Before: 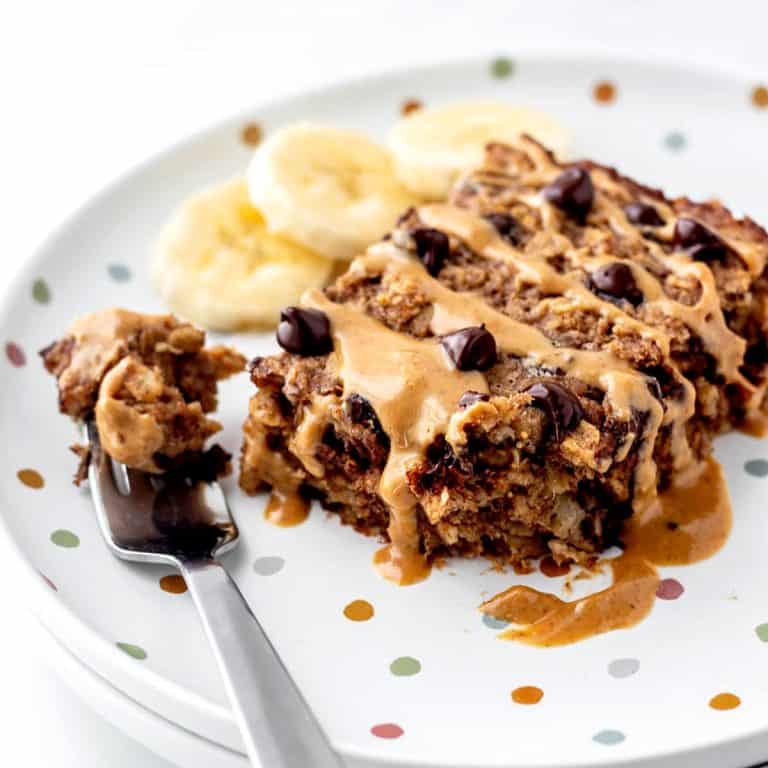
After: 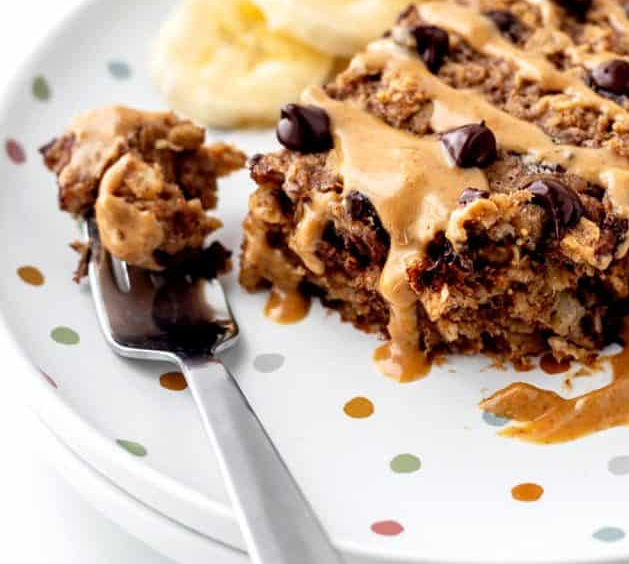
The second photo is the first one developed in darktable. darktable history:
crop: top 26.539%, right 17.979%
